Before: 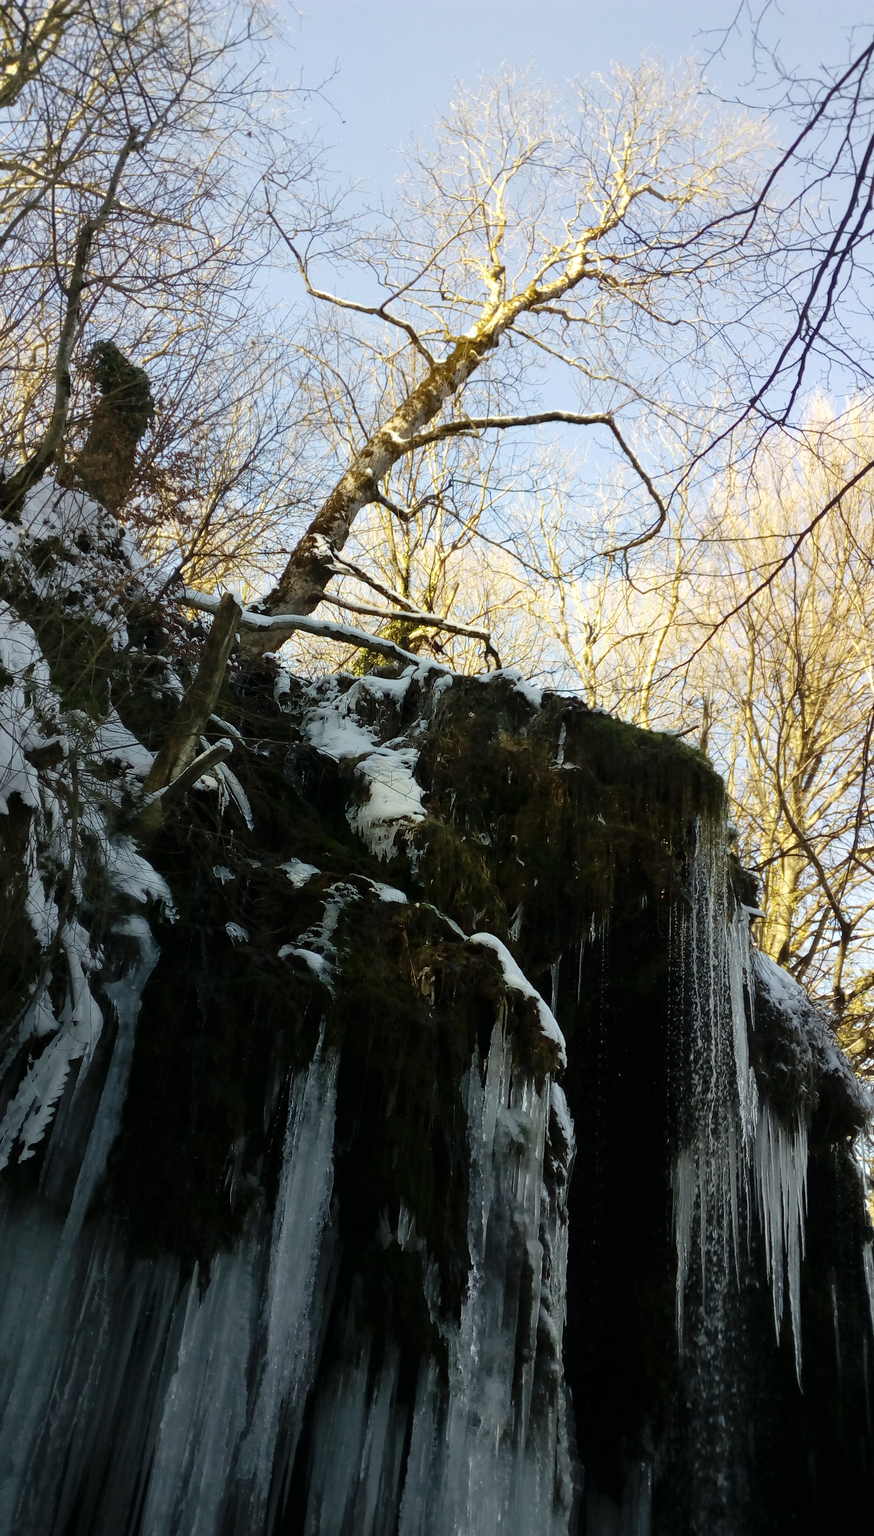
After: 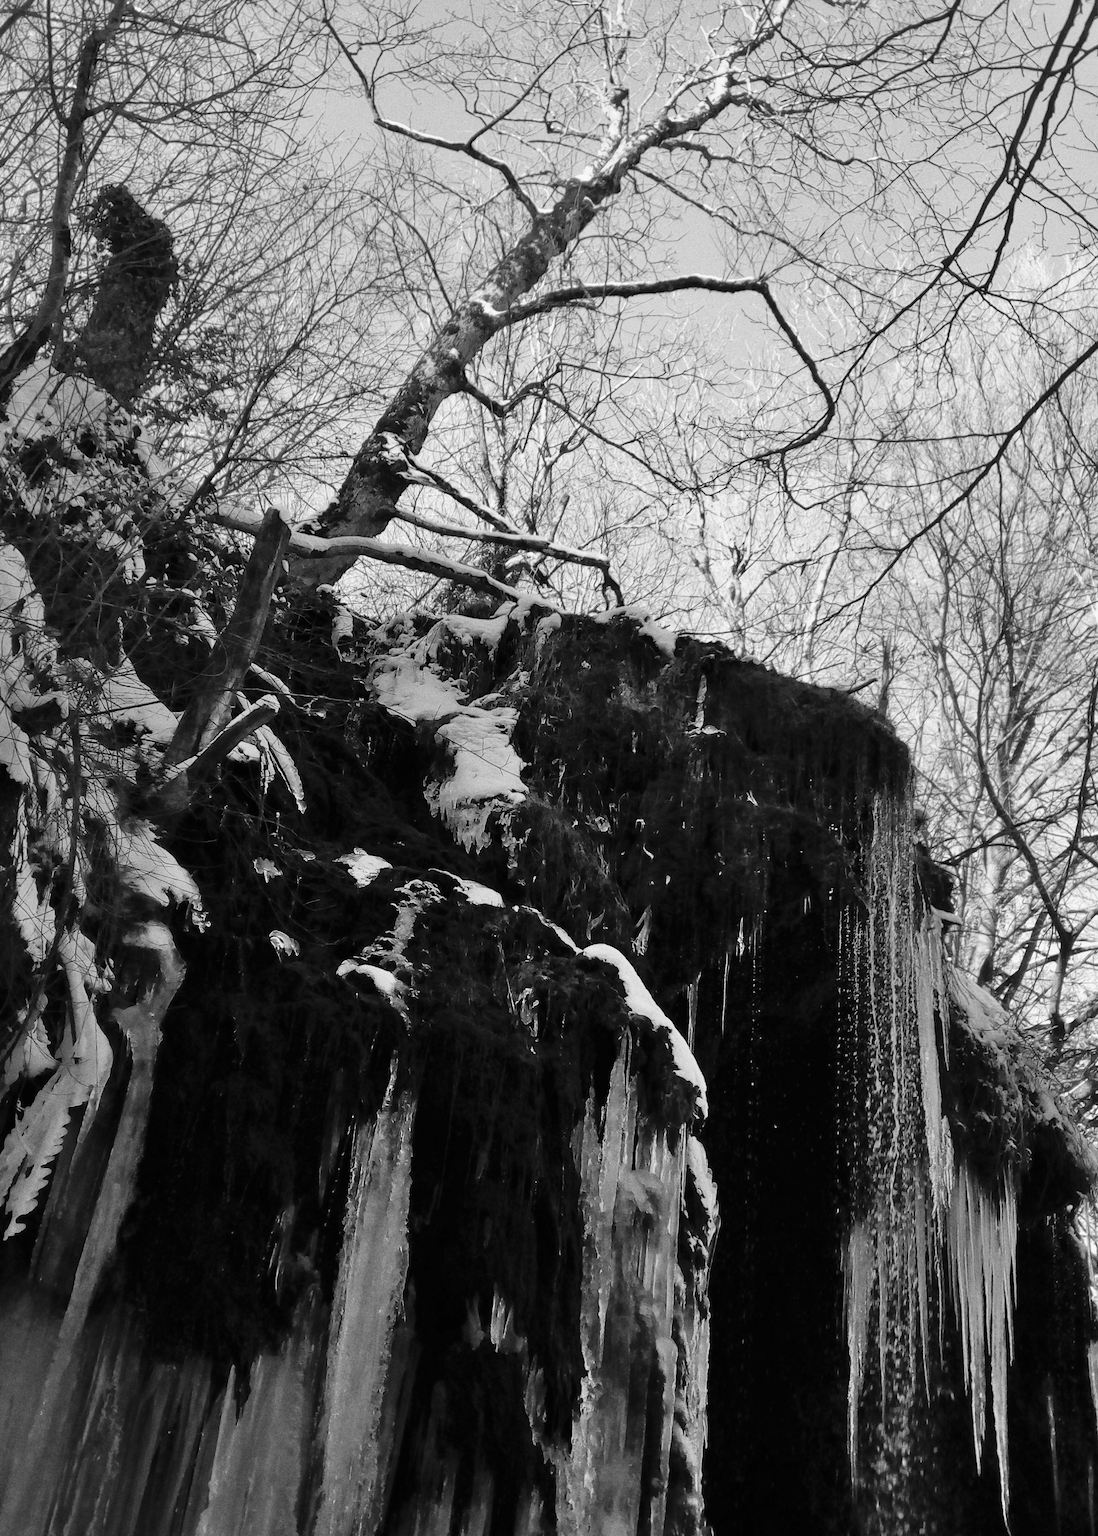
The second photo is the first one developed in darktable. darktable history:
grain: on, module defaults
crop and rotate: left 1.814%, top 12.818%, right 0.25%, bottom 9.225%
shadows and highlights: soften with gaussian
color calibration: output gray [0.267, 0.423, 0.261, 0], illuminant same as pipeline (D50), adaptation none (bypass)
